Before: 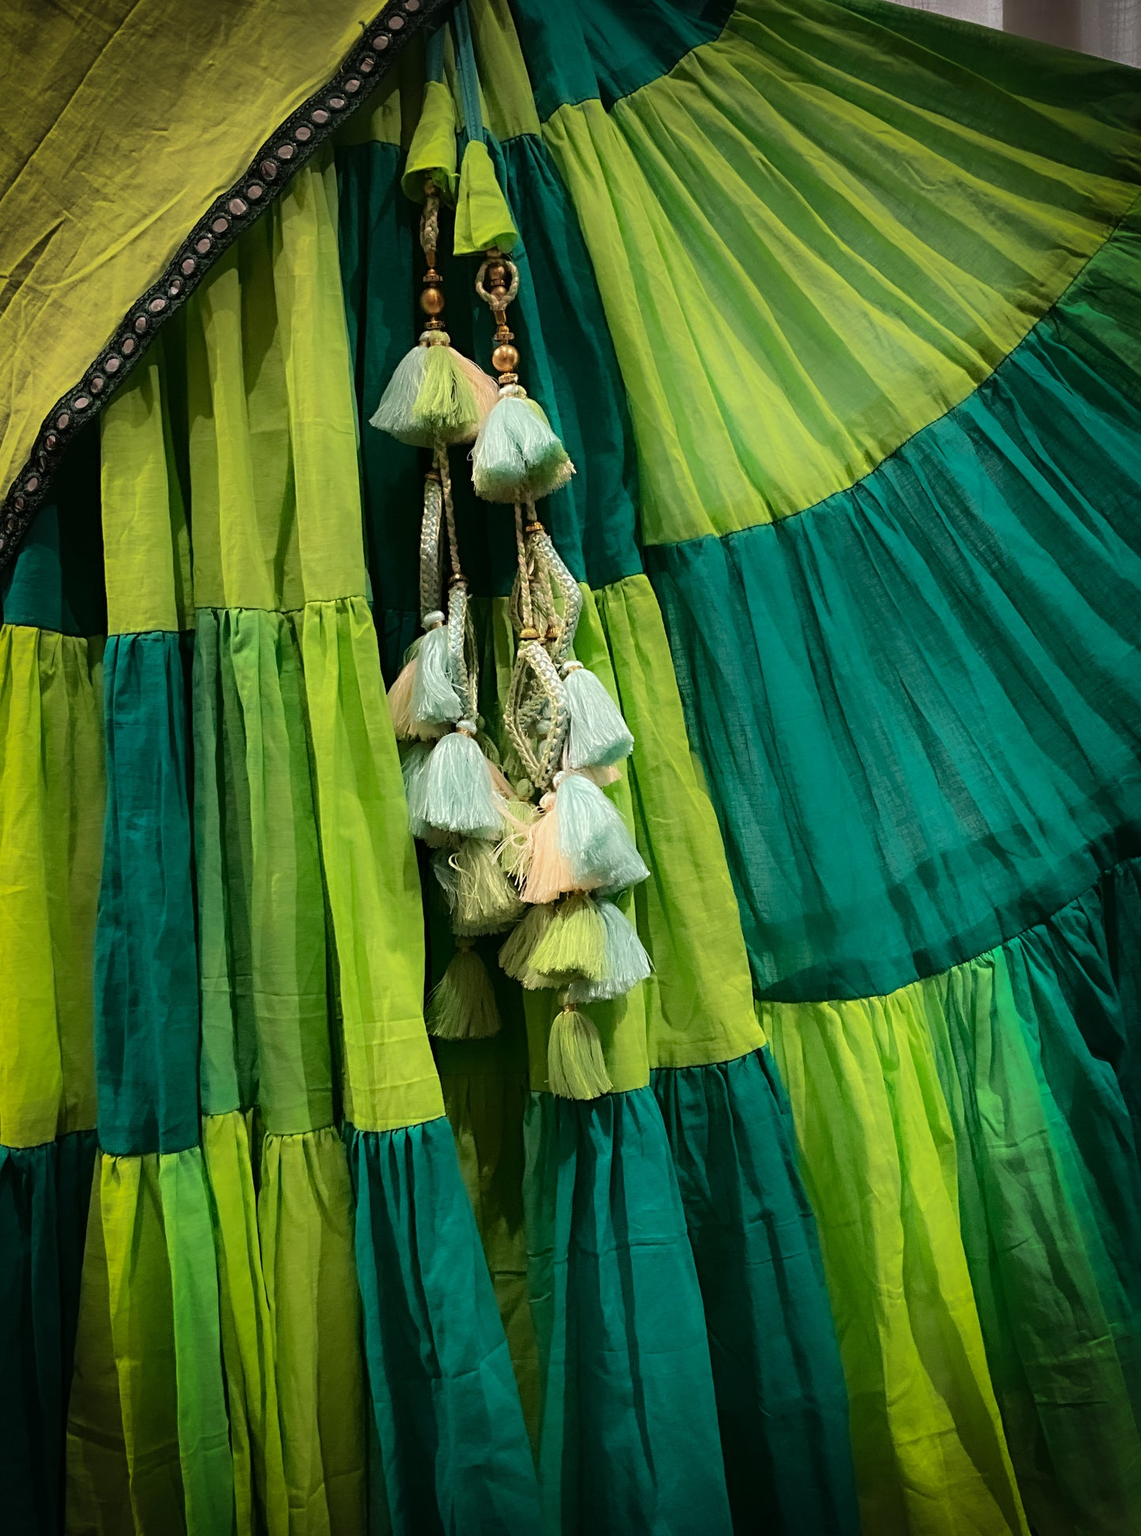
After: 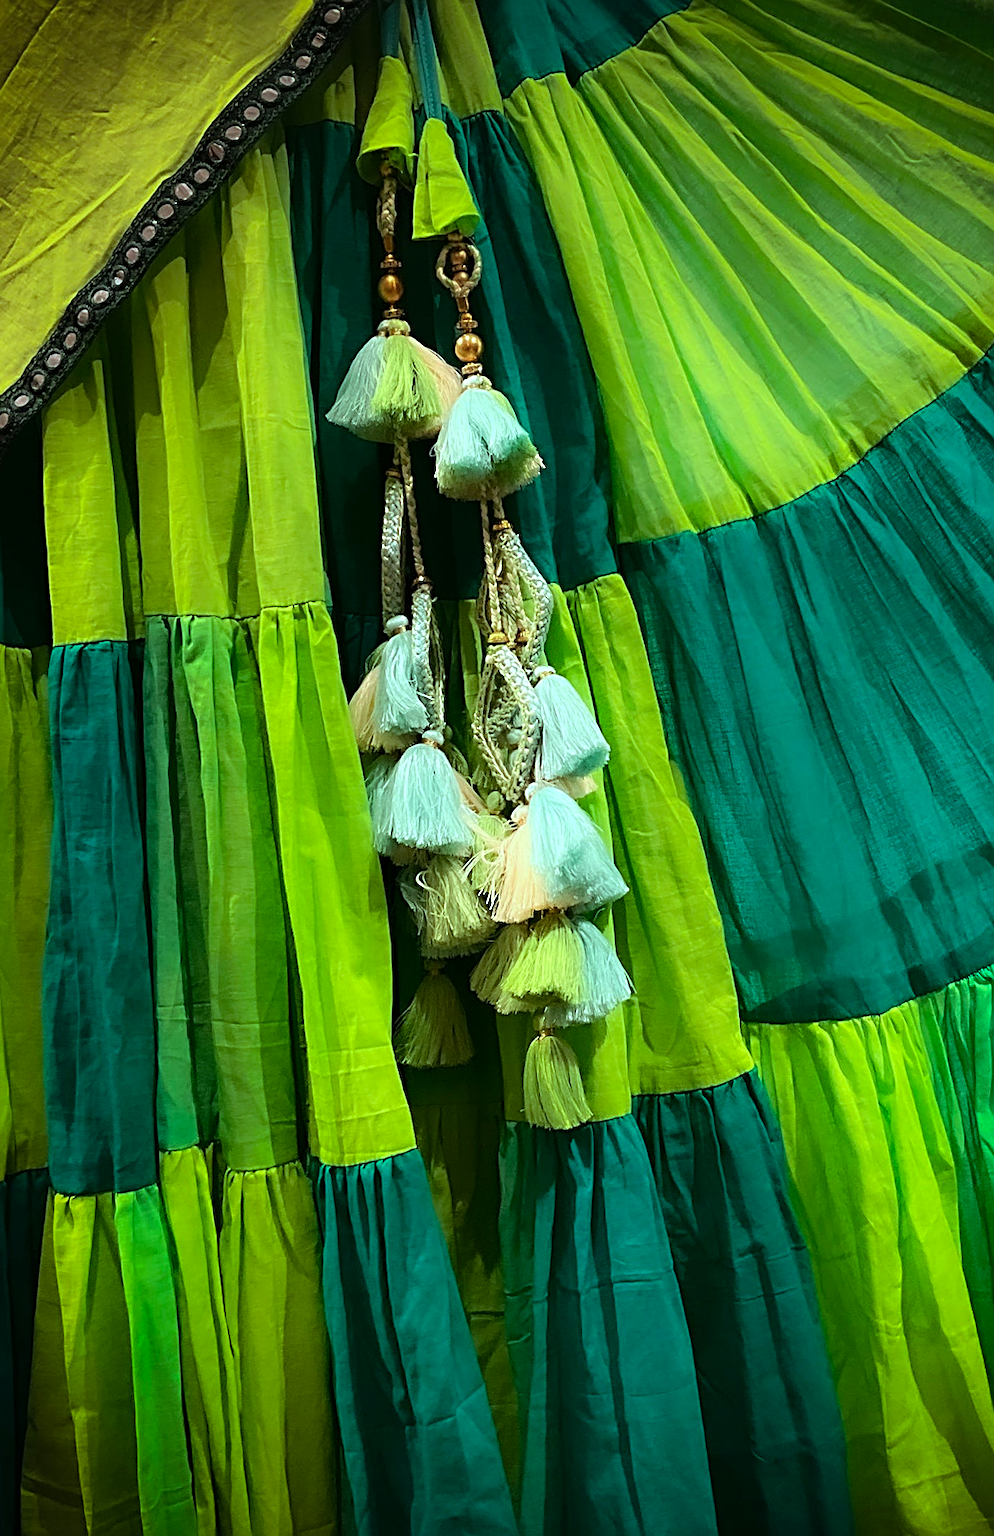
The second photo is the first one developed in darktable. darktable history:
color balance rgb: highlights gain › luminance 15.255%, highlights gain › chroma 3.911%, highlights gain › hue 210.75°, perceptual saturation grading › global saturation 19.3%
crop and rotate: angle 0.783°, left 4.122%, top 1.105%, right 11.801%, bottom 2.441%
shadows and highlights: shadows 0.986, highlights 38.23
sharpen: on, module defaults
